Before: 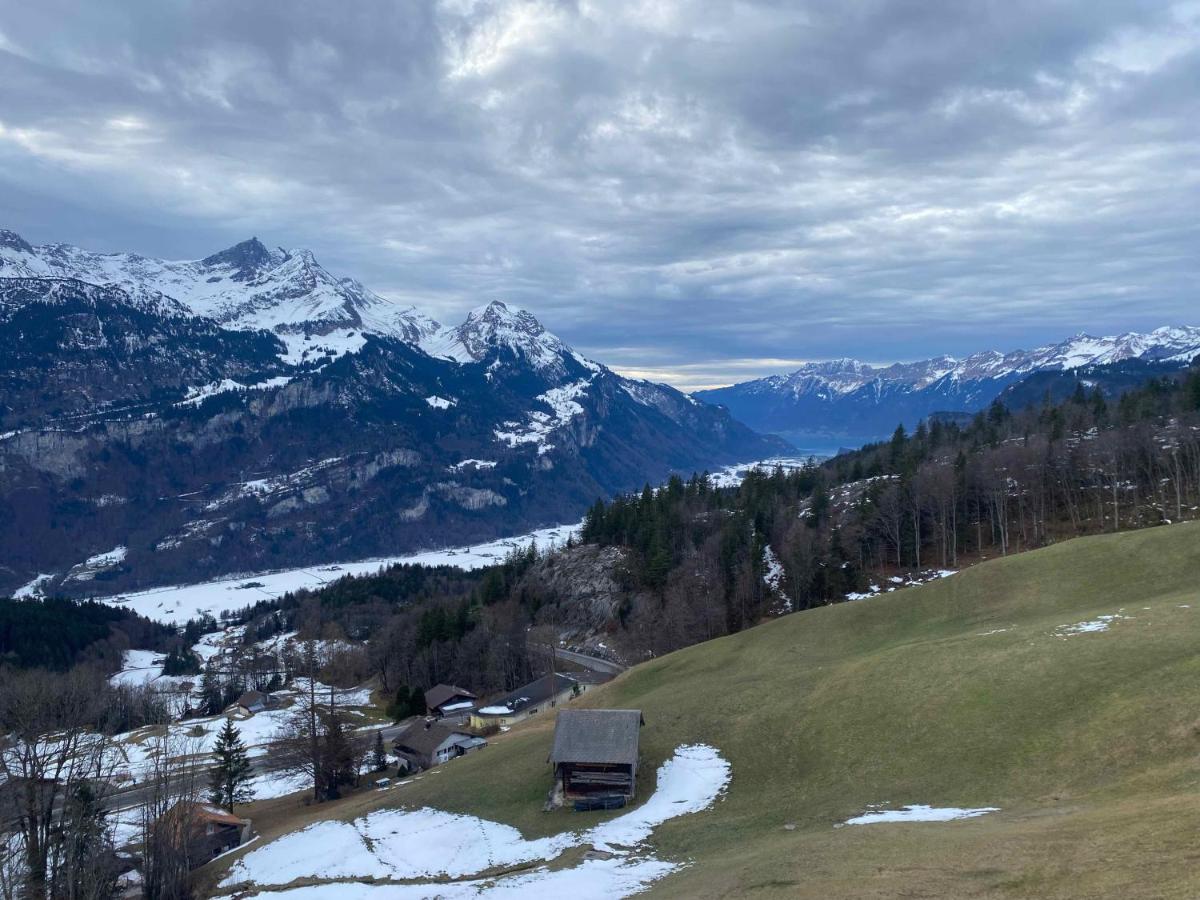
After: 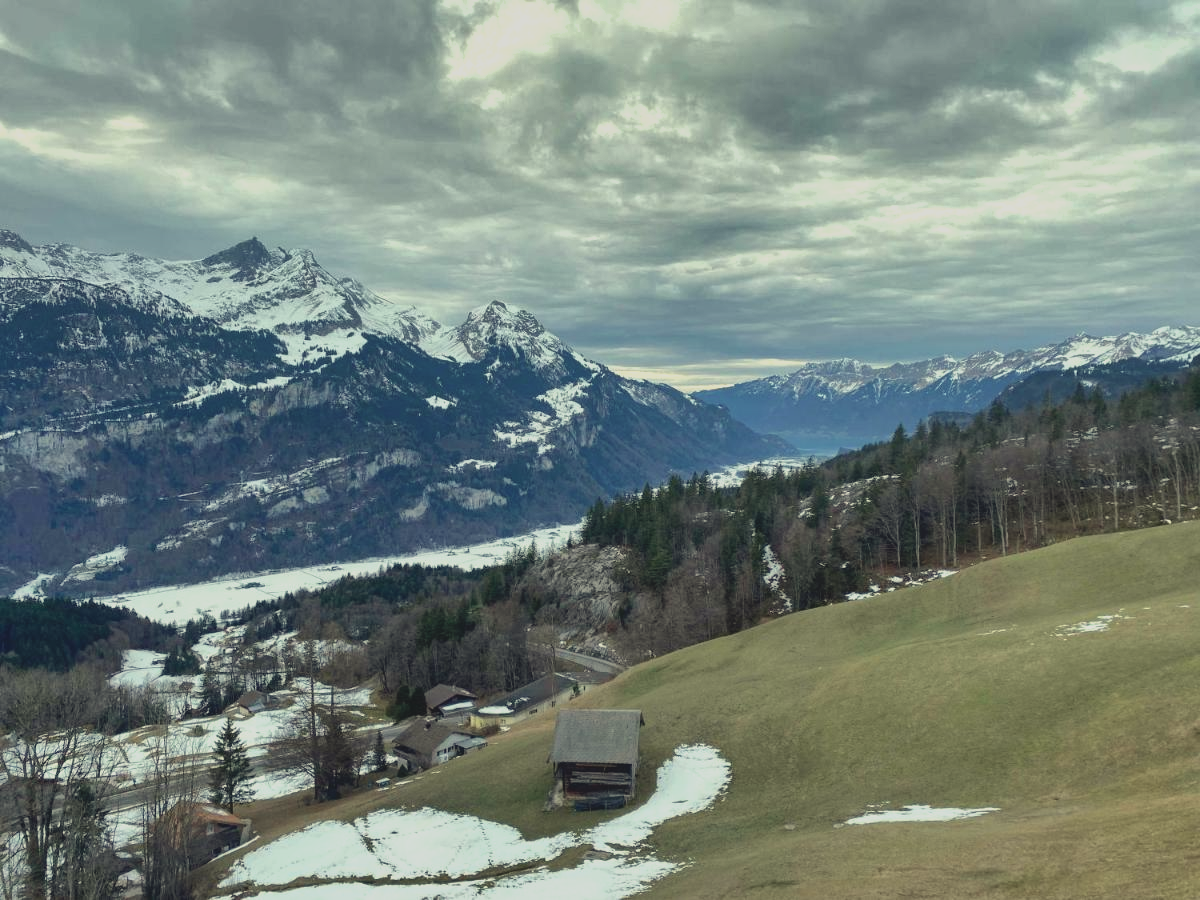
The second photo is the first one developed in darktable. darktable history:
exposure: exposure 0.137 EV
highlight reconstruction: method clip highlights, clipping threshold 0
contrast brightness saturation: contrast -0.25, brightness -0.09, saturation -0.21
white balance: red 1.006, blue 0.807
shadows and highlights: white point adjustment 10, highlights -64.21, compress 30.53%, highlights color adjustment 51.58%, soften with gaussian
